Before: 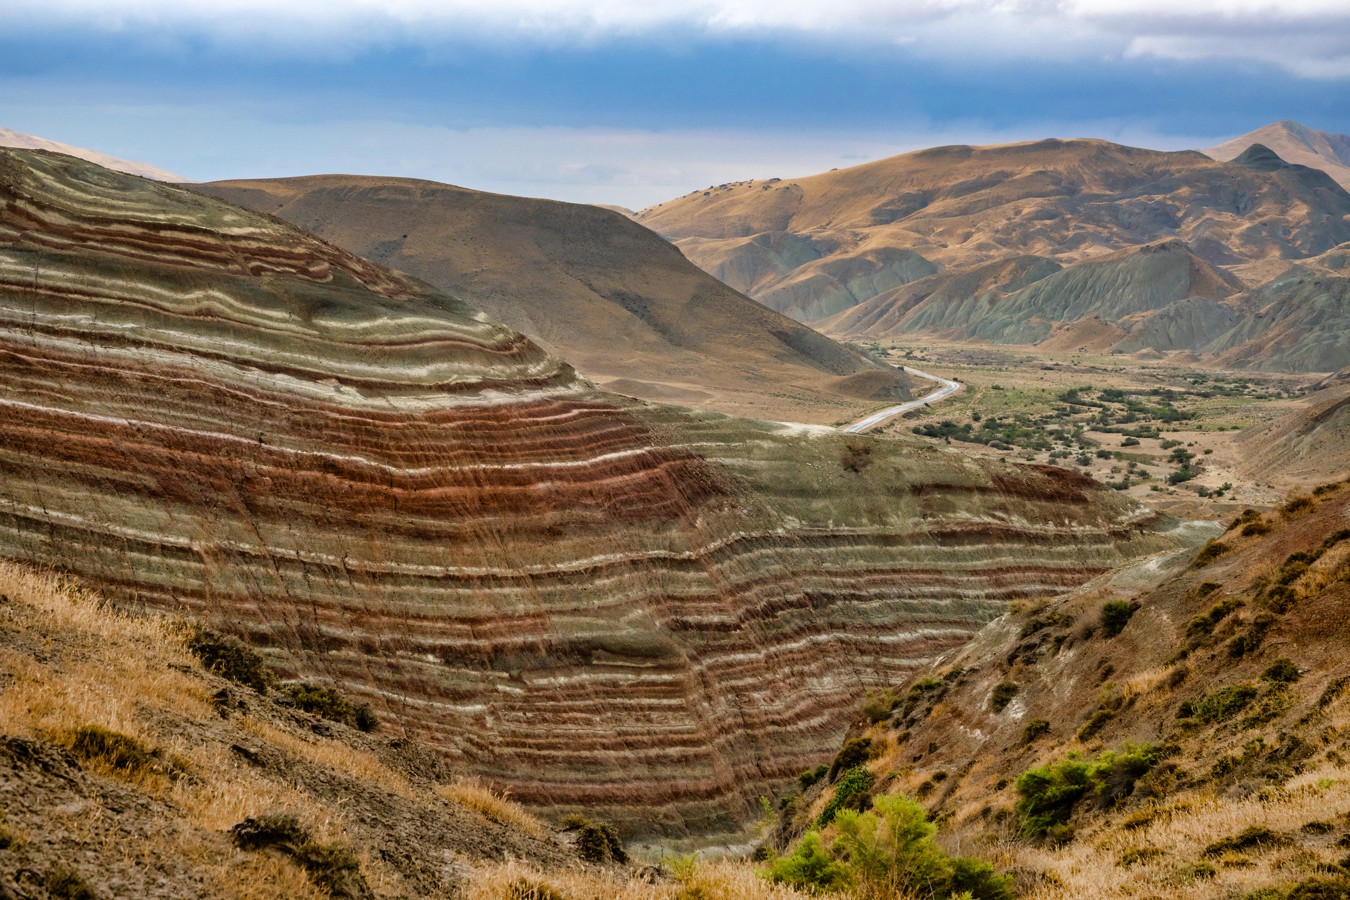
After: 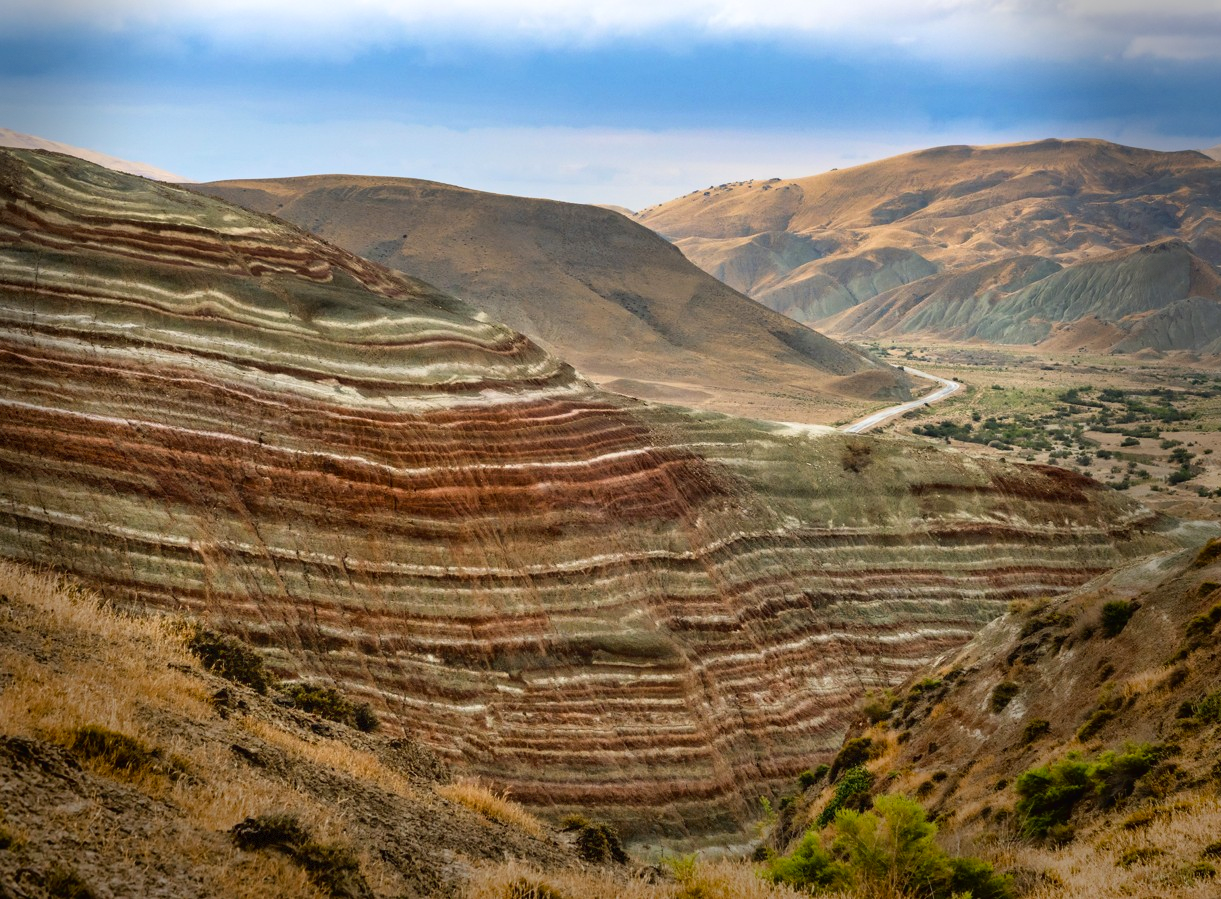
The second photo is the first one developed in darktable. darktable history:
tone curve: curves: ch0 [(0, 0.028) (0.138, 0.156) (0.468, 0.516) (0.754, 0.823) (1, 1)], color space Lab, linked channels, preserve colors none
vignetting: fall-off start 68.33%, fall-off radius 30%, saturation 0.042, center (-0.066, -0.311), width/height ratio 0.992, shape 0.85, dithering 8-bit output
crop: right 9.509%, bottom 0.031%
